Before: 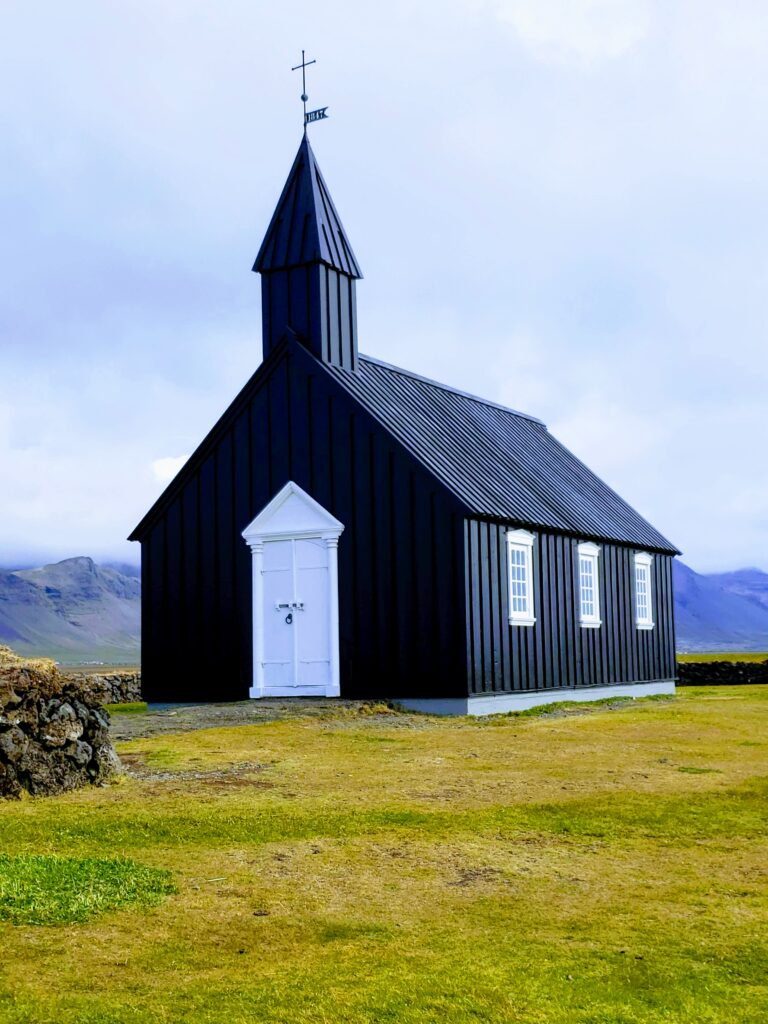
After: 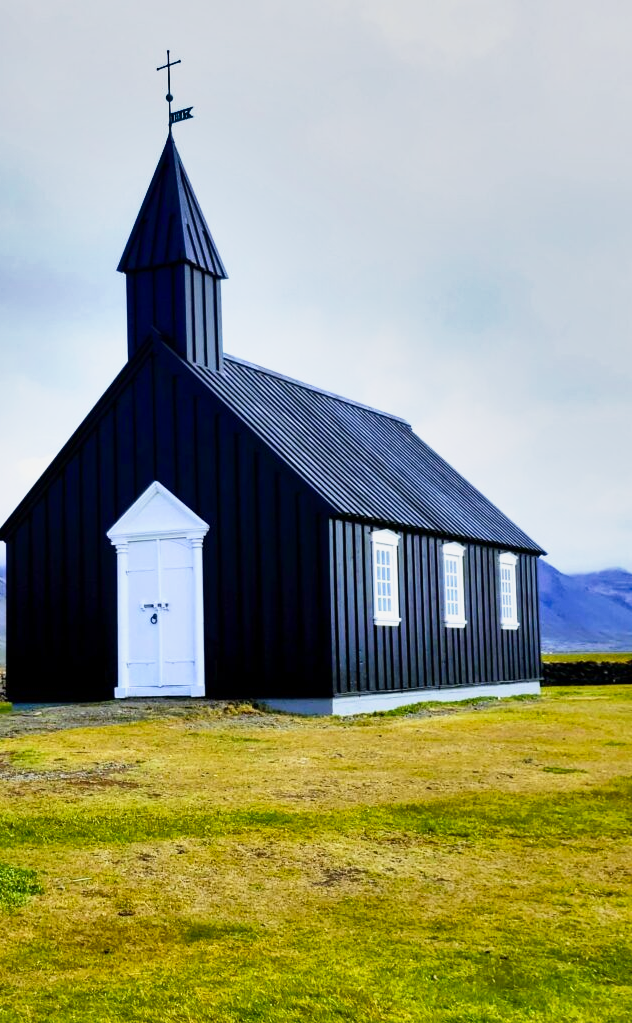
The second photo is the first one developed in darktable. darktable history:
crop: left 17.582%, bottom 0.031%
base curve: curves: ch0 [(0, 0) (0.688, 0.865) (1, 1)], preserve colors none
contrast brightness saturation: contrast 0.14
shadows and highlights: white point adjustment -3.64, highlights -63.34, highlights color adjustment 42%, soften with gaussian
